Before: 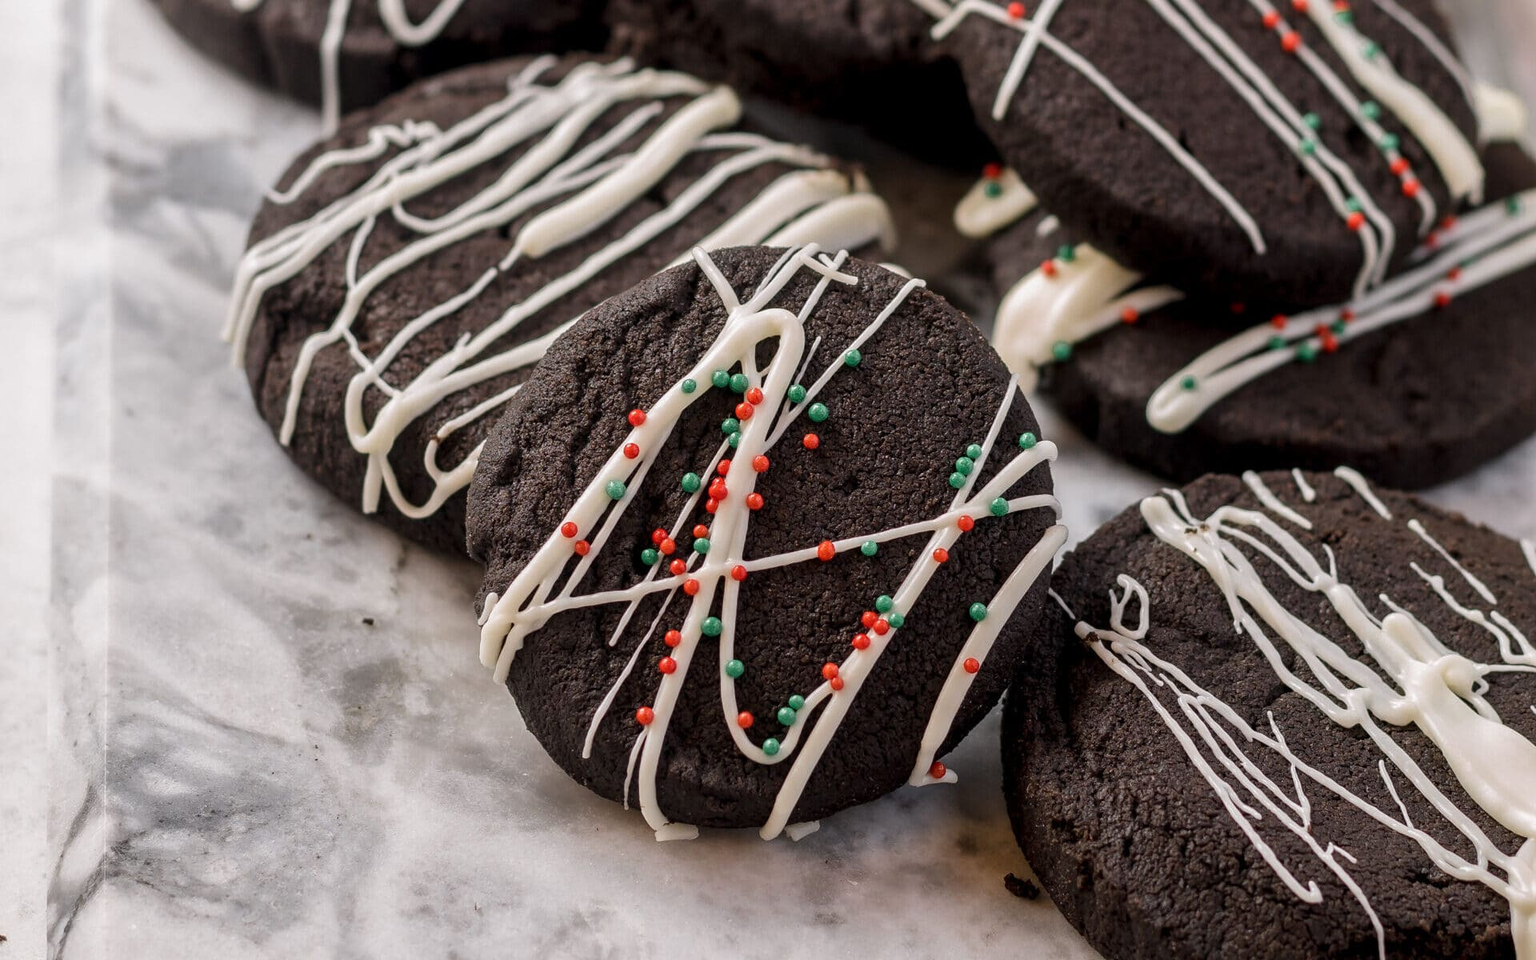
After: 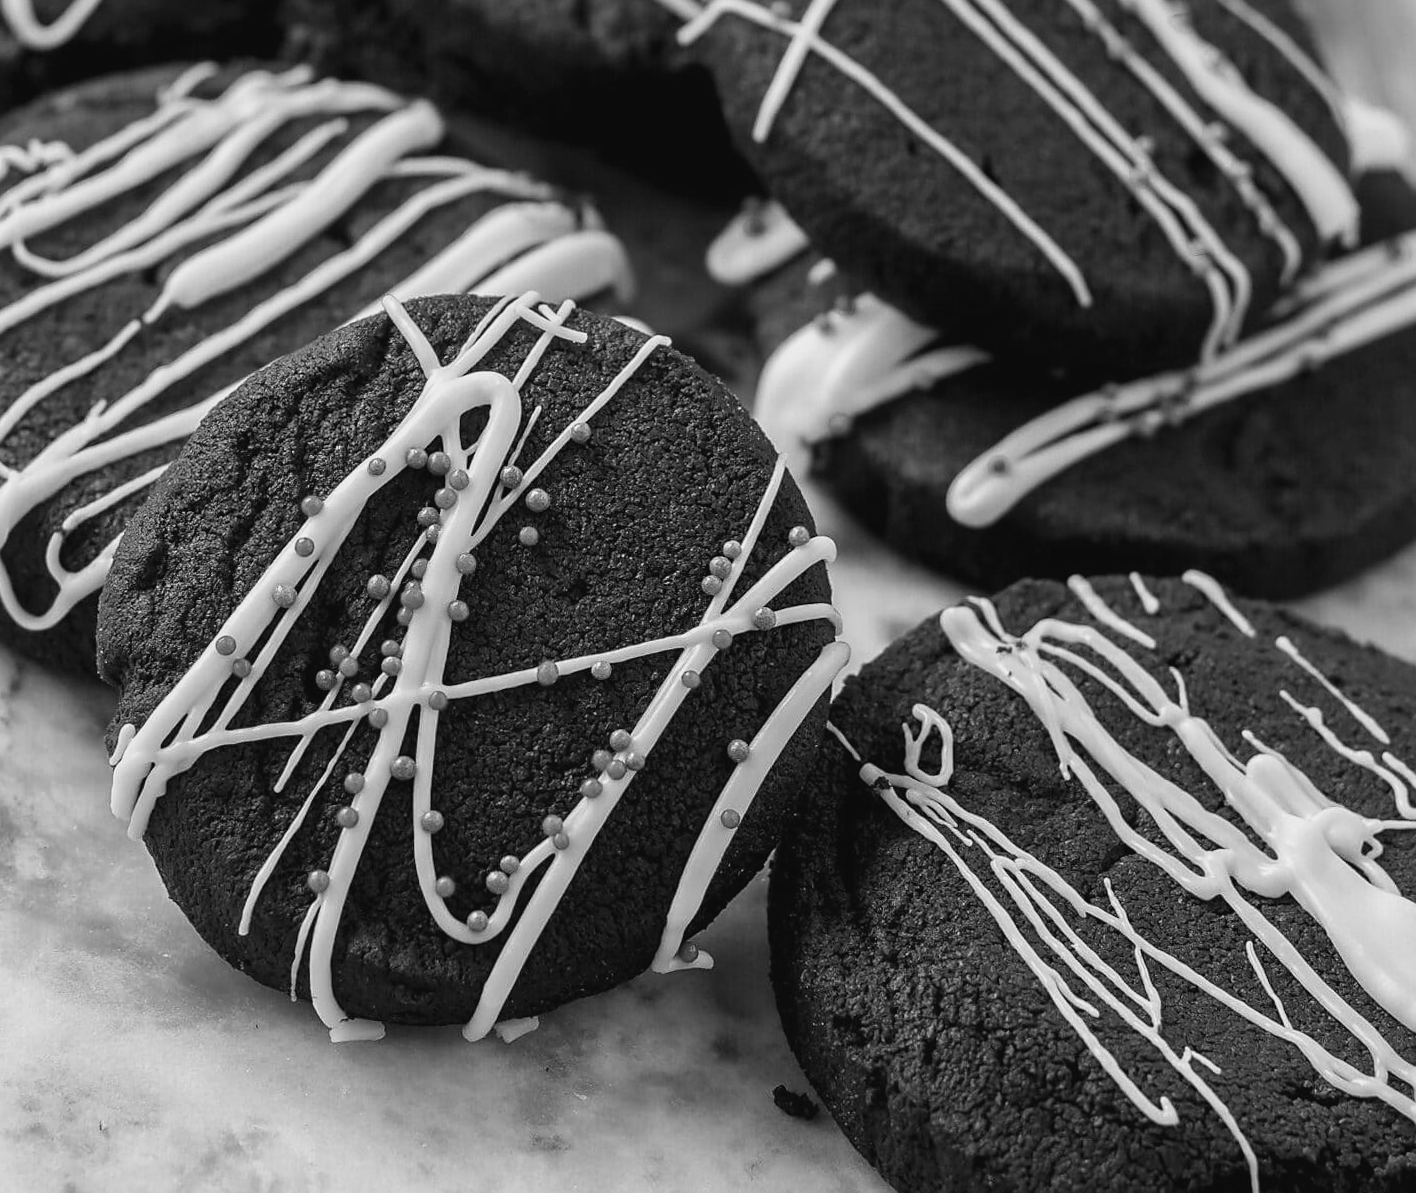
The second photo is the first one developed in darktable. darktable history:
sharpen: radius 1.559, amount 0.373, threshold 1.271
crop and rotate: left 24.6%
exposure: exposure -0.177 EV, compensate highlight preservation false
rotate and perspective: rotation 0.226°, lens shift (vertical) -0.042, crop left 0.023, crop right 0.982, crop top 0.006, crop bottom 0.994
color contrast: green-magenta contrast 0, blue-yellow contrast 0
contrast brightness saturation: contrast -0.08, brightness -0.04, saturation -0.11
base curve: curves: ch0 [(0, 0) (0.688, 0.865) (1, 1)], preserve colors none
velvia: on, module defaults
